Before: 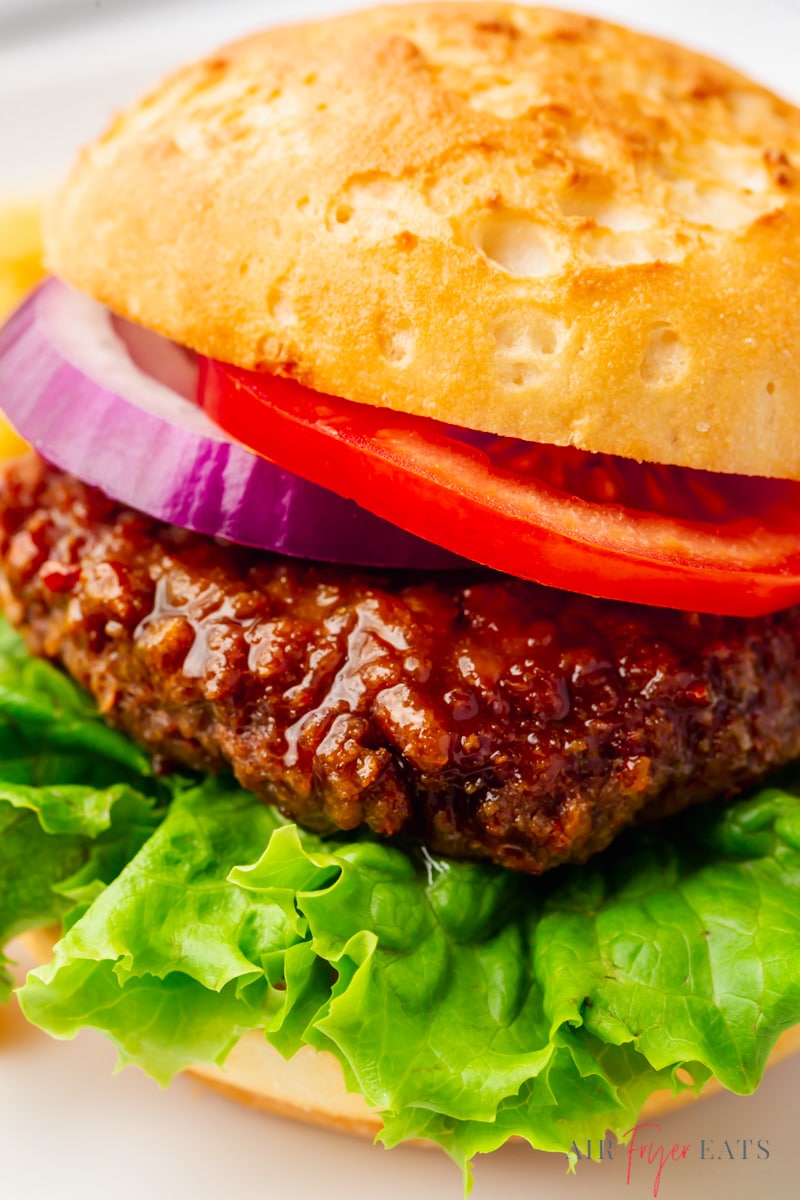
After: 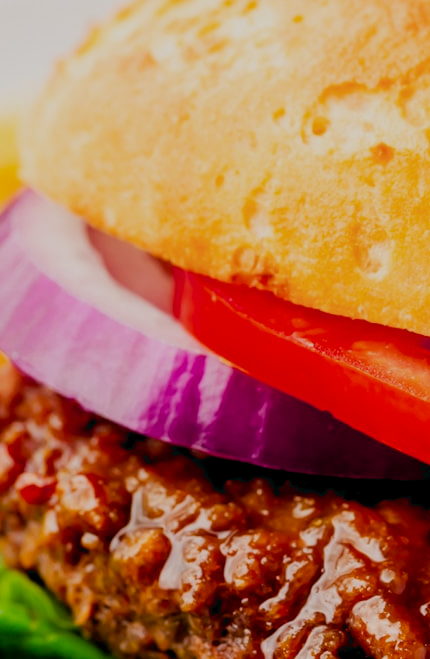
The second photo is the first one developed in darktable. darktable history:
exposure: black level correction 0.009, exposure -0.161 EV, compensate highlight preservation false
crop and rotate: left 3.071%, top 7.407%, right 43.081%, bottom 37.642%
filmic rgb: black relative exposure -7.65 EV, white relative exposure 4.56 EV, hardness 3.61, contrast 1.06
